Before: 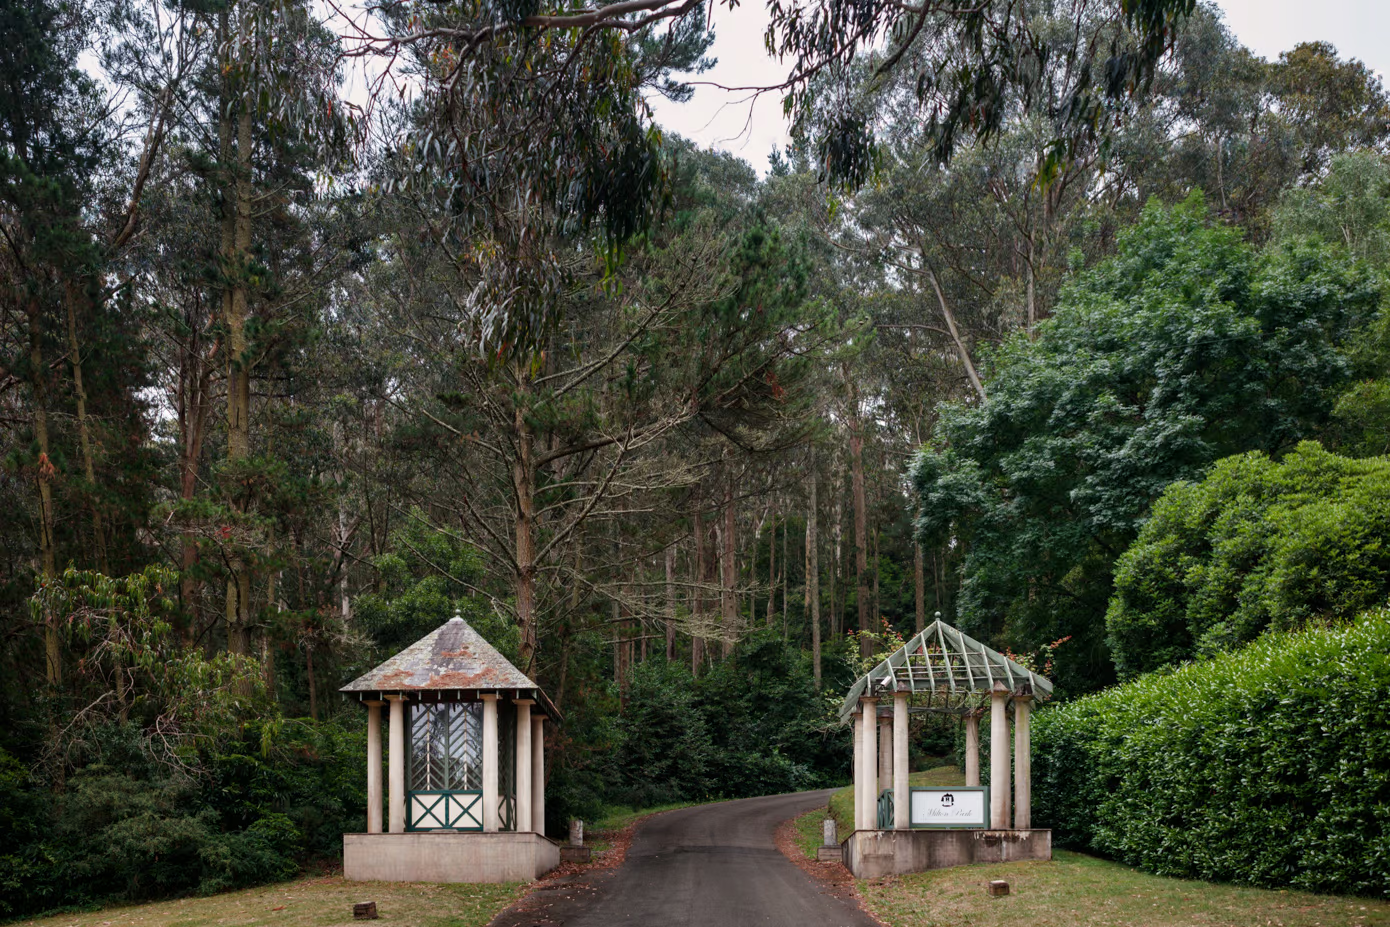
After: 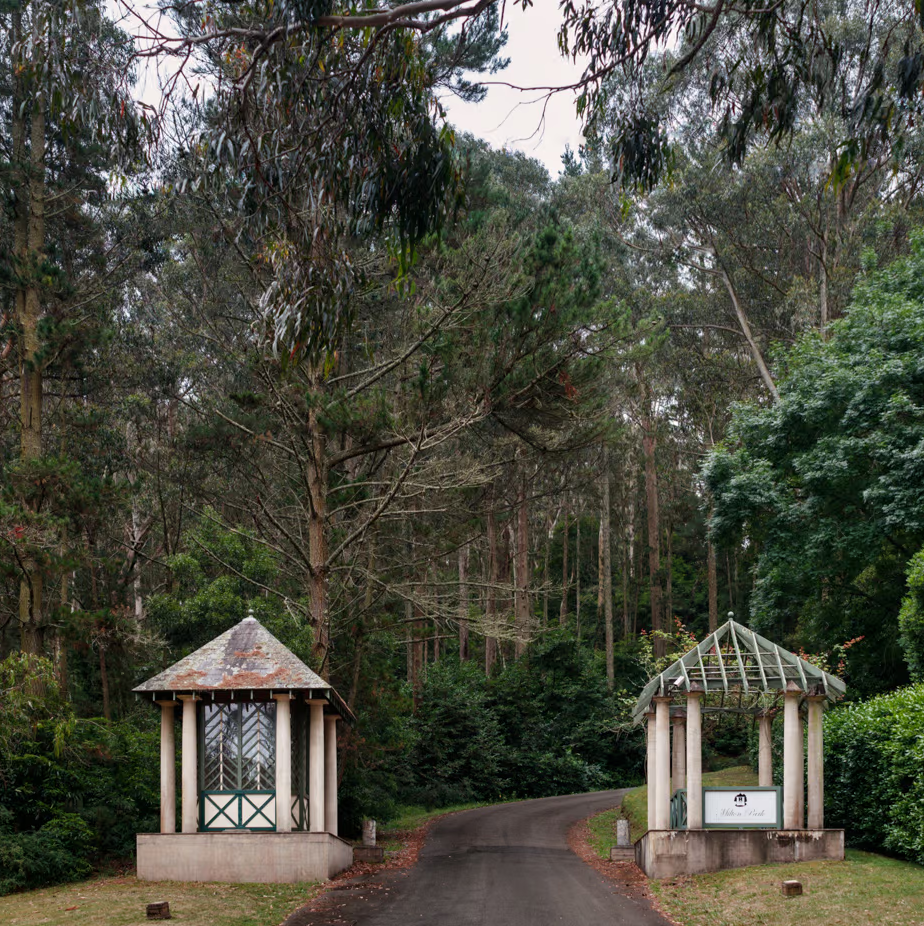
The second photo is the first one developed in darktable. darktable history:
crop and rotate: left 14.962%, right 18.555%
